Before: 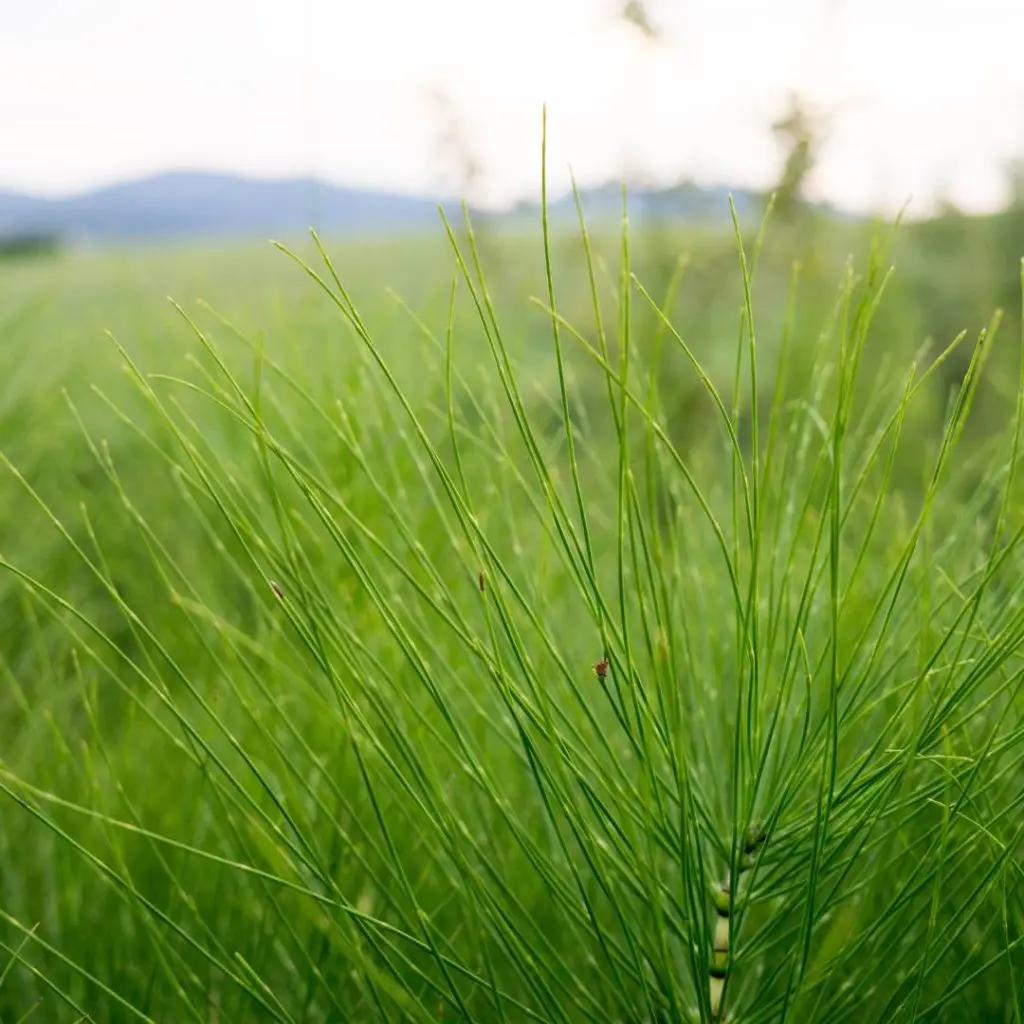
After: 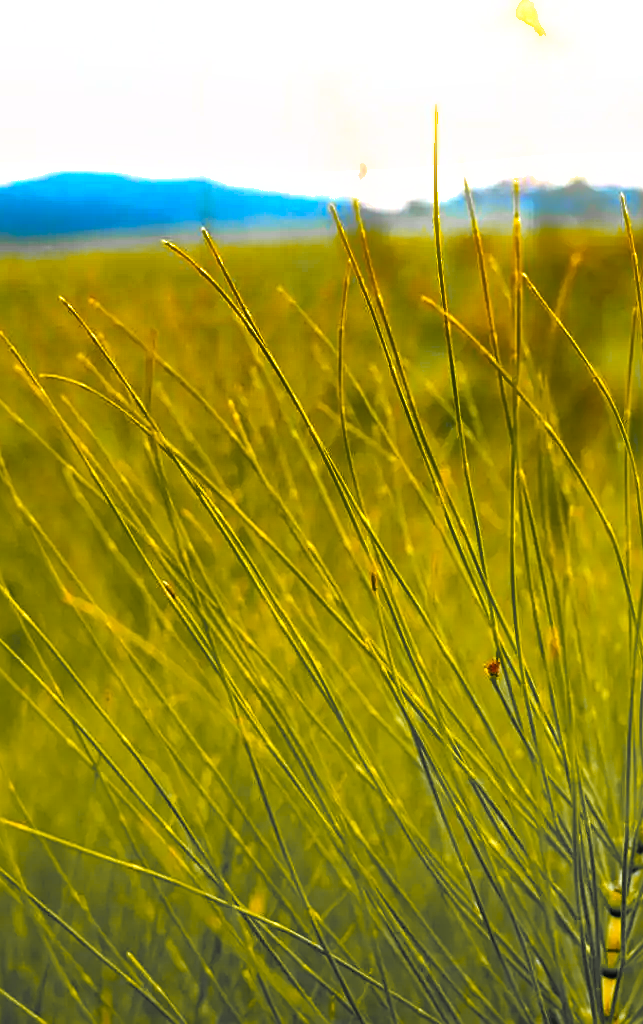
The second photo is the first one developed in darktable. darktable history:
exposure: black level correction 0, exposure 0.5 EV, compensate exposure bias true, compensate highlight preservation false
sharpen: on, module defaults
crop: left 10.644%, right 26.528%
color balance rgb: linear chroma grading › global chroma 23.15%, perceptual saturation grading › global saturation 28.7%, perceptual saturation grading › mid-tones 12.04%, perceptual saturation grading › shadows 10.19%, global vibrance 22.22%
bloom: on, module defaults
color zones: curves: ch1 [(0.29, 0.492) (0.373, 0.185) (0.509, 0.481)]; ch2 [(0.25, 0.462) (0.749, 0.457)], mix 40.67%
shadows and highlights: shadows 20.91, highlights -82.73, soften with gaussian
